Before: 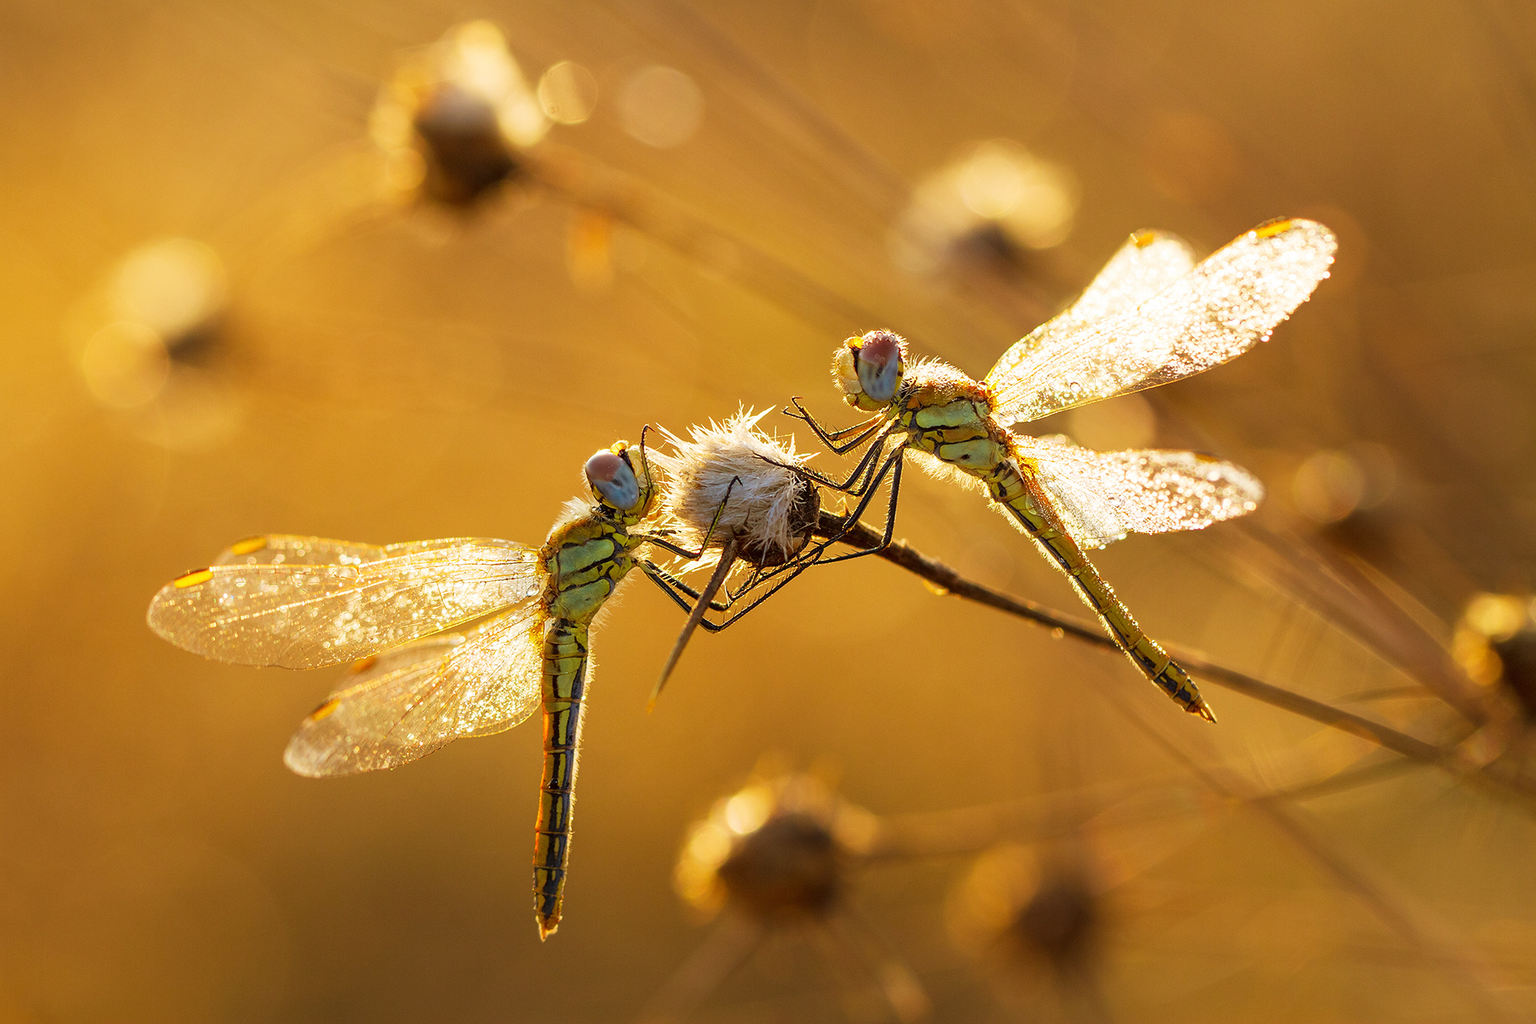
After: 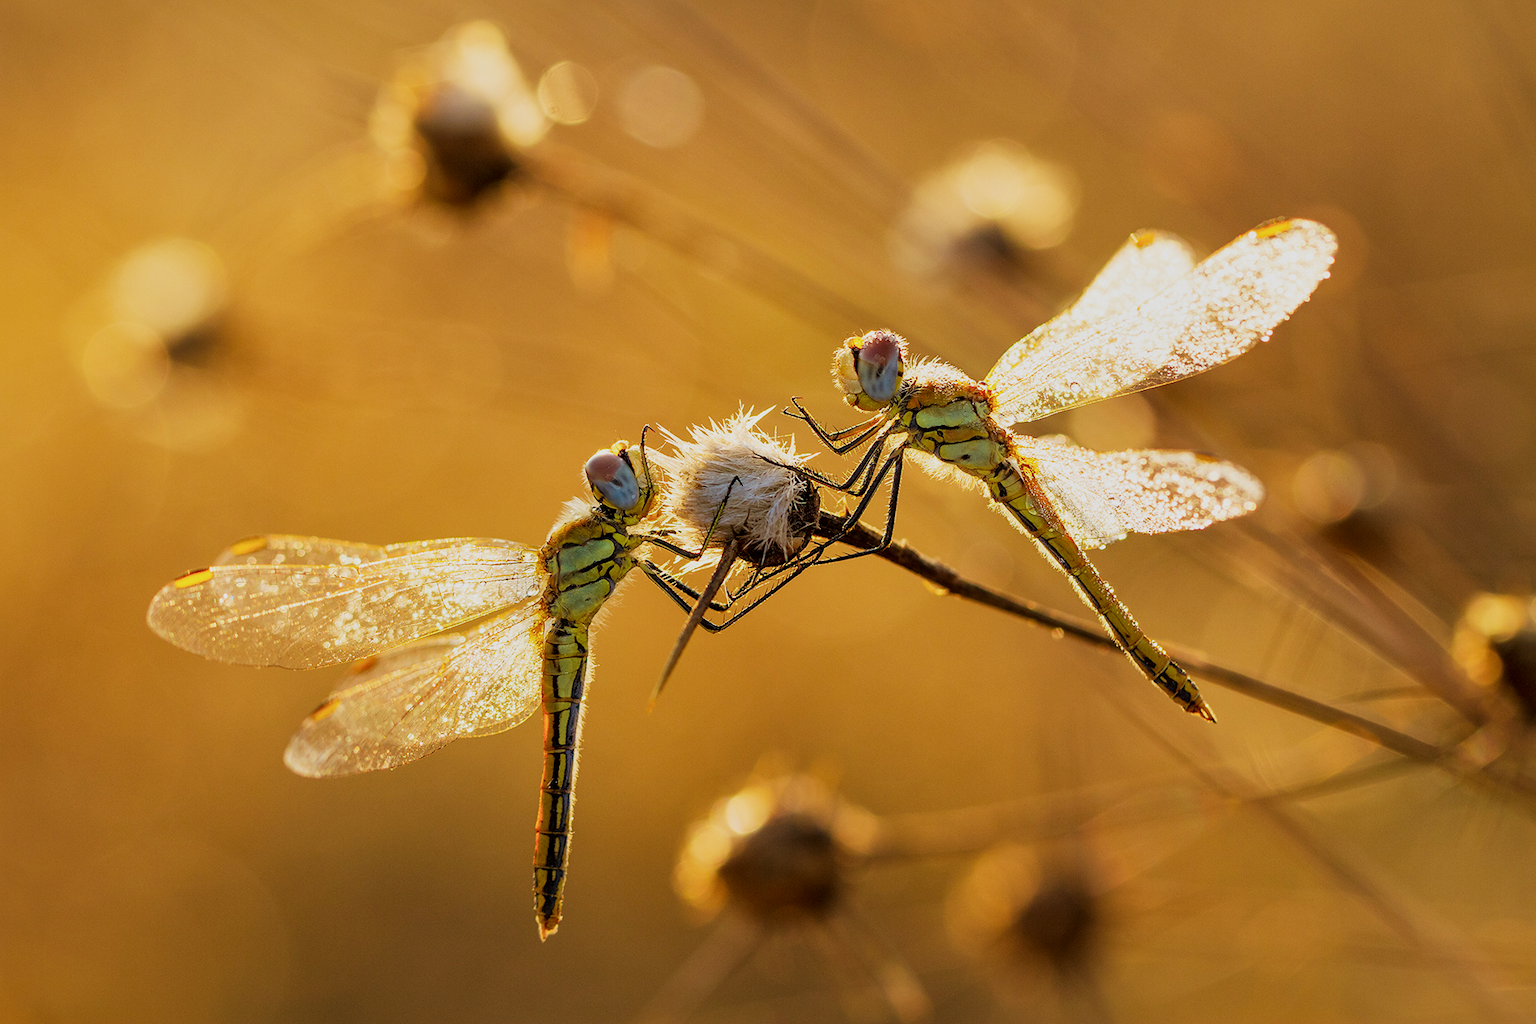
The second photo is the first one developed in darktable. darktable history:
filmic rgb: white relative exposure 3.85 EV, hardness 4.3
local contrast: mode bilateral grid, contrast 20, coarseness 50, detail 120%, midtone range 0.2
shadows and highlights: shadows 4.1, highlights -17.6, soften with gaussian
